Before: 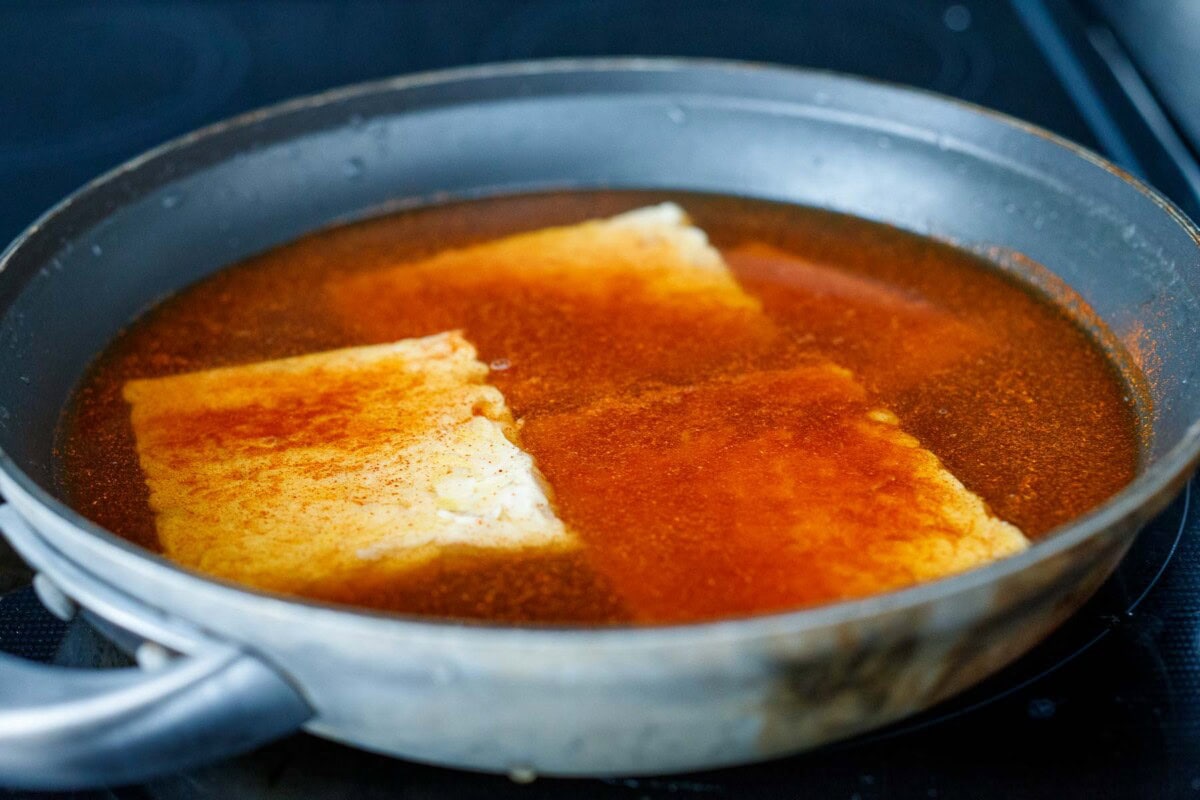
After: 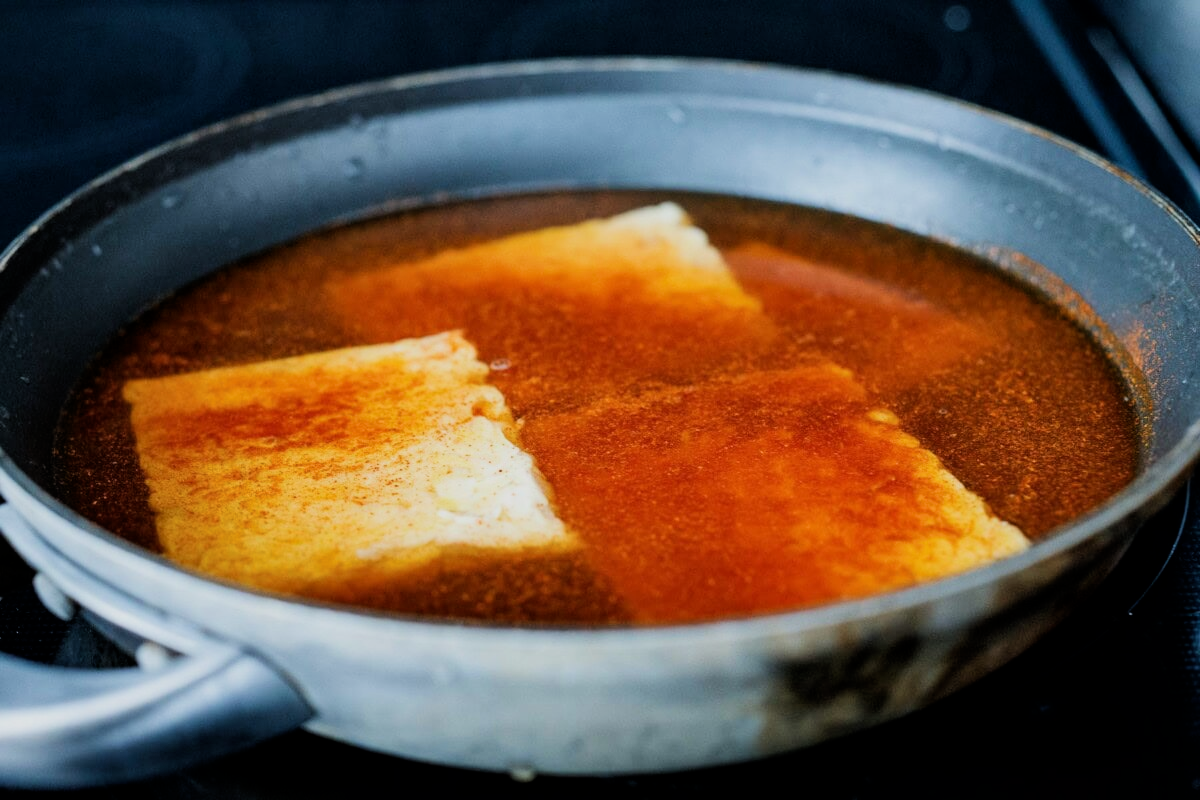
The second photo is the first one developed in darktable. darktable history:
local contrast: mode bilateral grid, contrast 16, coarseness 36, detail 104%, midtone range 0.2
filmic rgb: black relative exposure -5.14 EV, white relative exposure 3.98 EV, hardness 2.9, contrast 1.297
